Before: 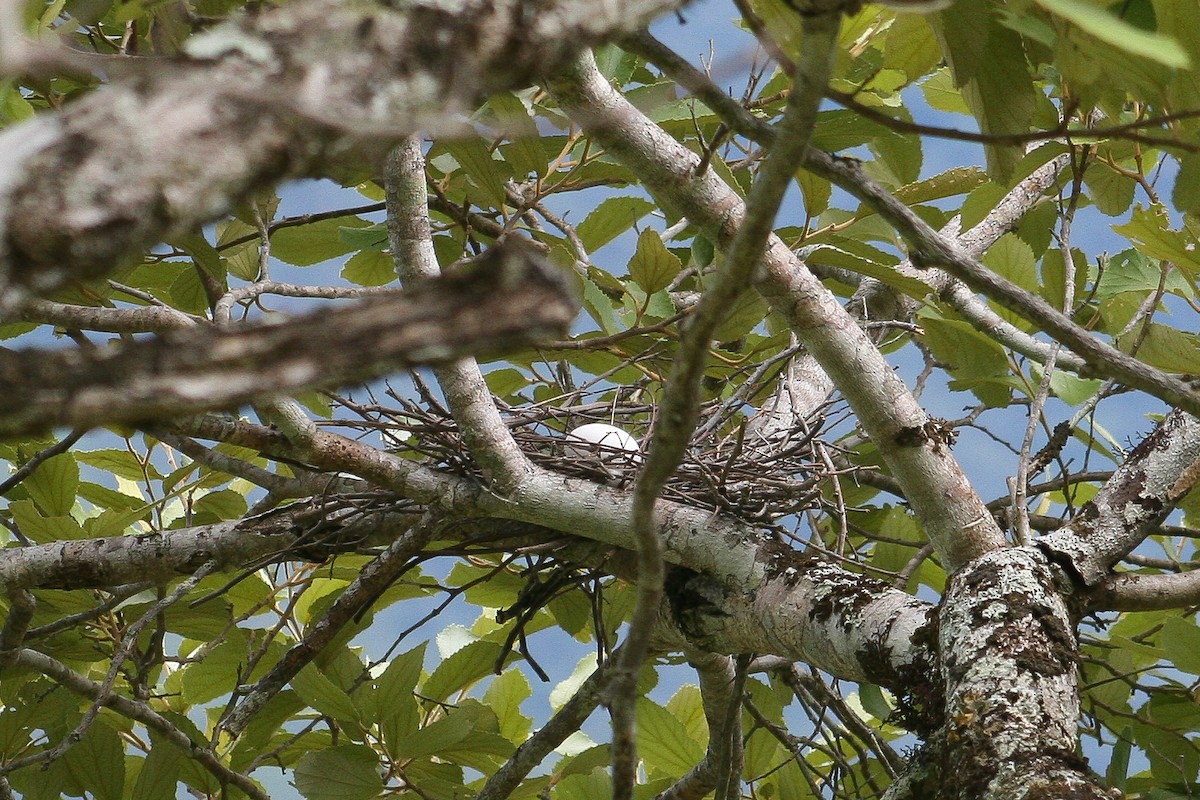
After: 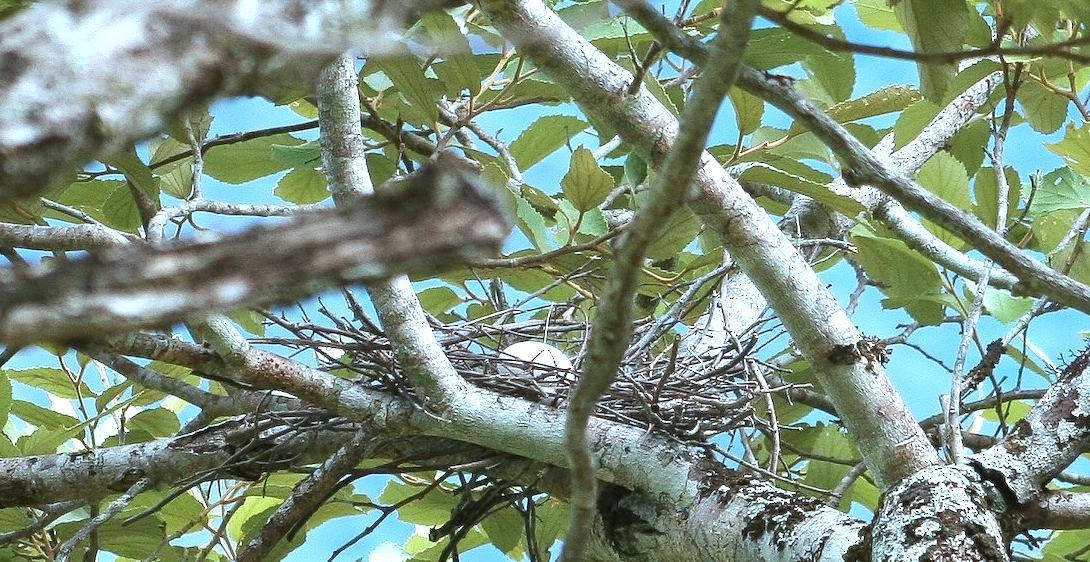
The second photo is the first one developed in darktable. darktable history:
exposure: exposure 1 EV, compensate highlight preservation false
color correction: highlights a* -9.73, highlights b* -21.22
crop: left 5.596%, top 10.314%, right 3.534%, bottom 19.395%
contrast equalizer: y [[0.5 ×4, 0.524, 0.59], [0.5 ×6], [0.5 ×6], [0, 0, 0, 0.01, 0.045, 0.012], [0, 0, 0, 0.044, 0.195, 0.131]]
